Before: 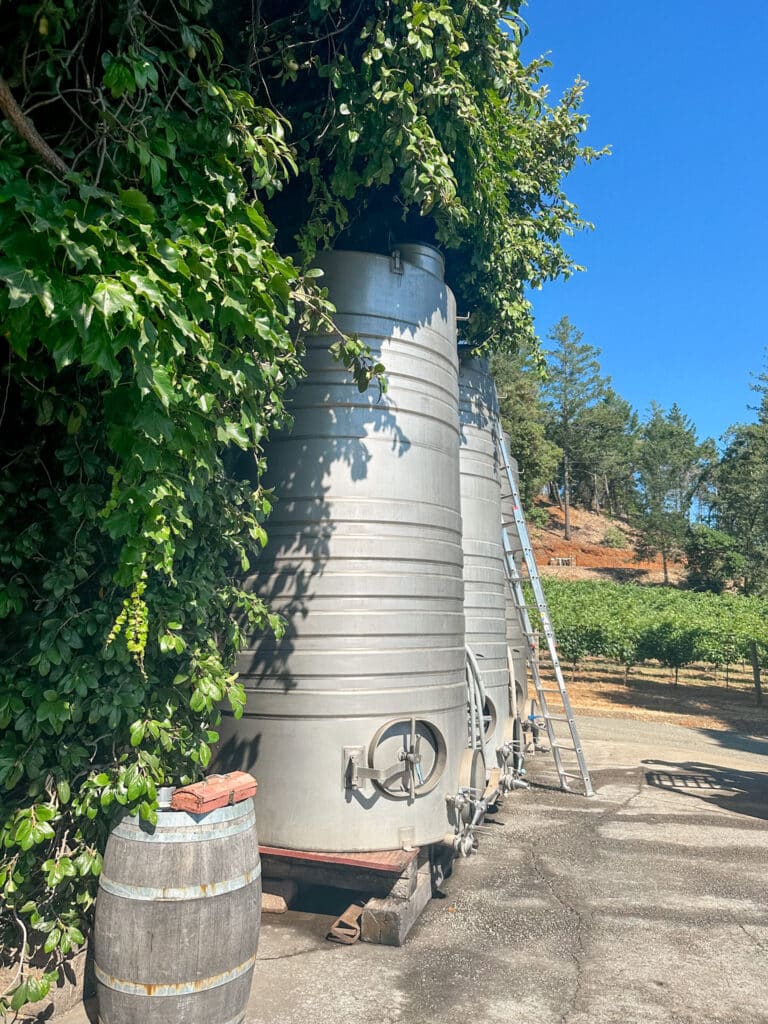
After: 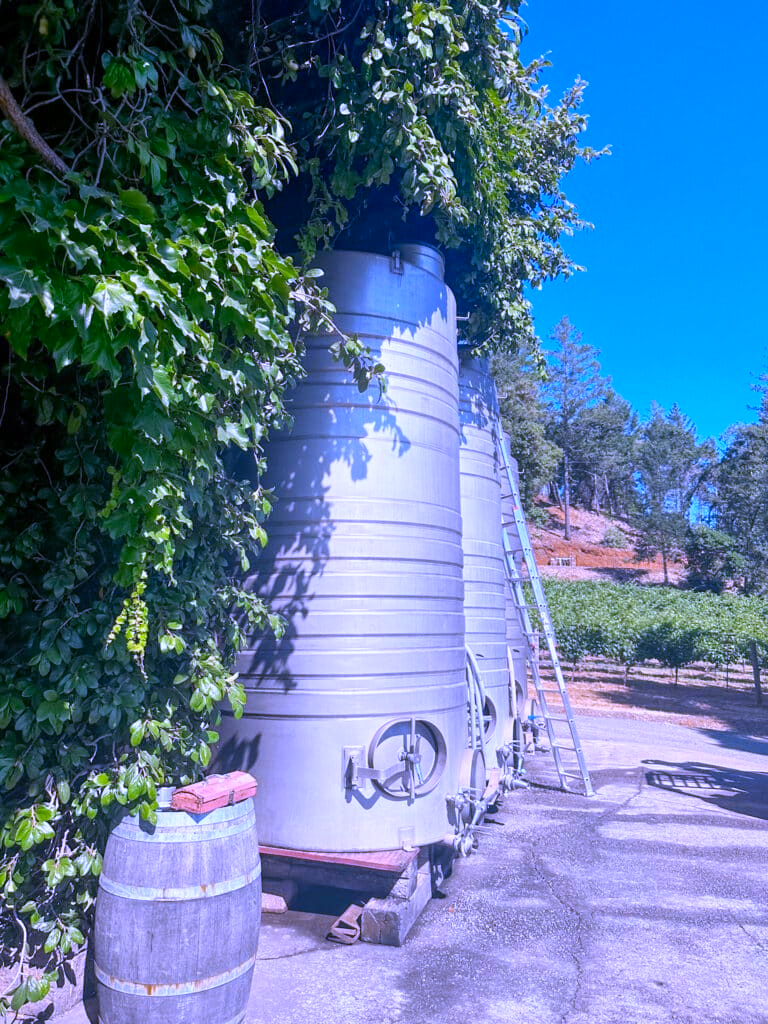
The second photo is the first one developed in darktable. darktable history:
contrast brightness saturation: contrast 0.04, saturation 0.16
white balance: red 0.98, blue 1.61
bloom: size 13.65%, threshold 98.39%, strength 4.82%
